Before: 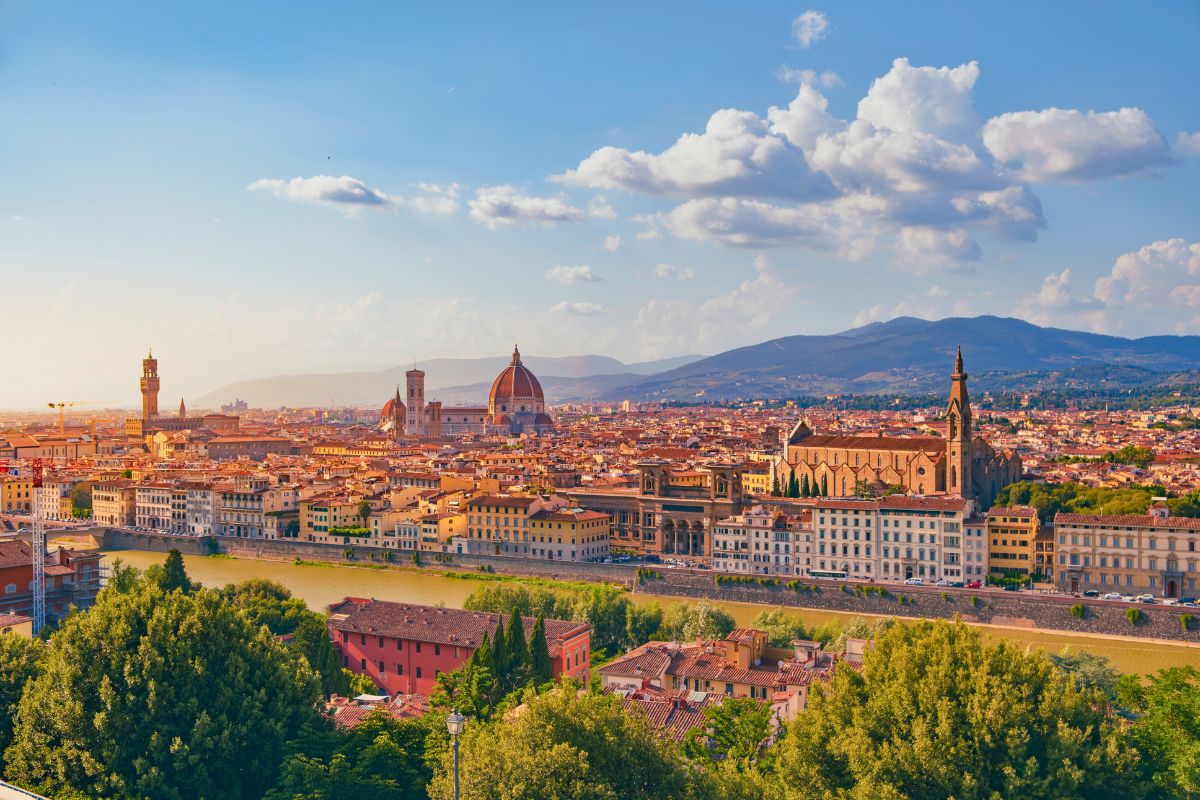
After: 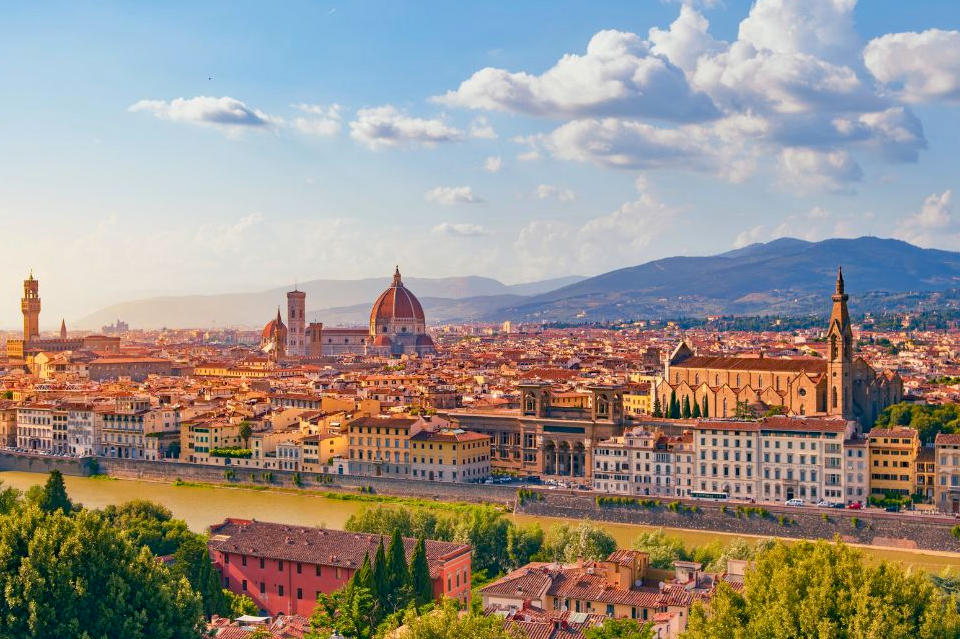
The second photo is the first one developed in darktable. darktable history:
exposure: black level correction 0.008, exposure 0.096 EV, compensate exposure bias true, compensate highlight preservation false
crop and rotate: left 9.936%, top 10.055%, right 9.989%, bottom 9.977%
